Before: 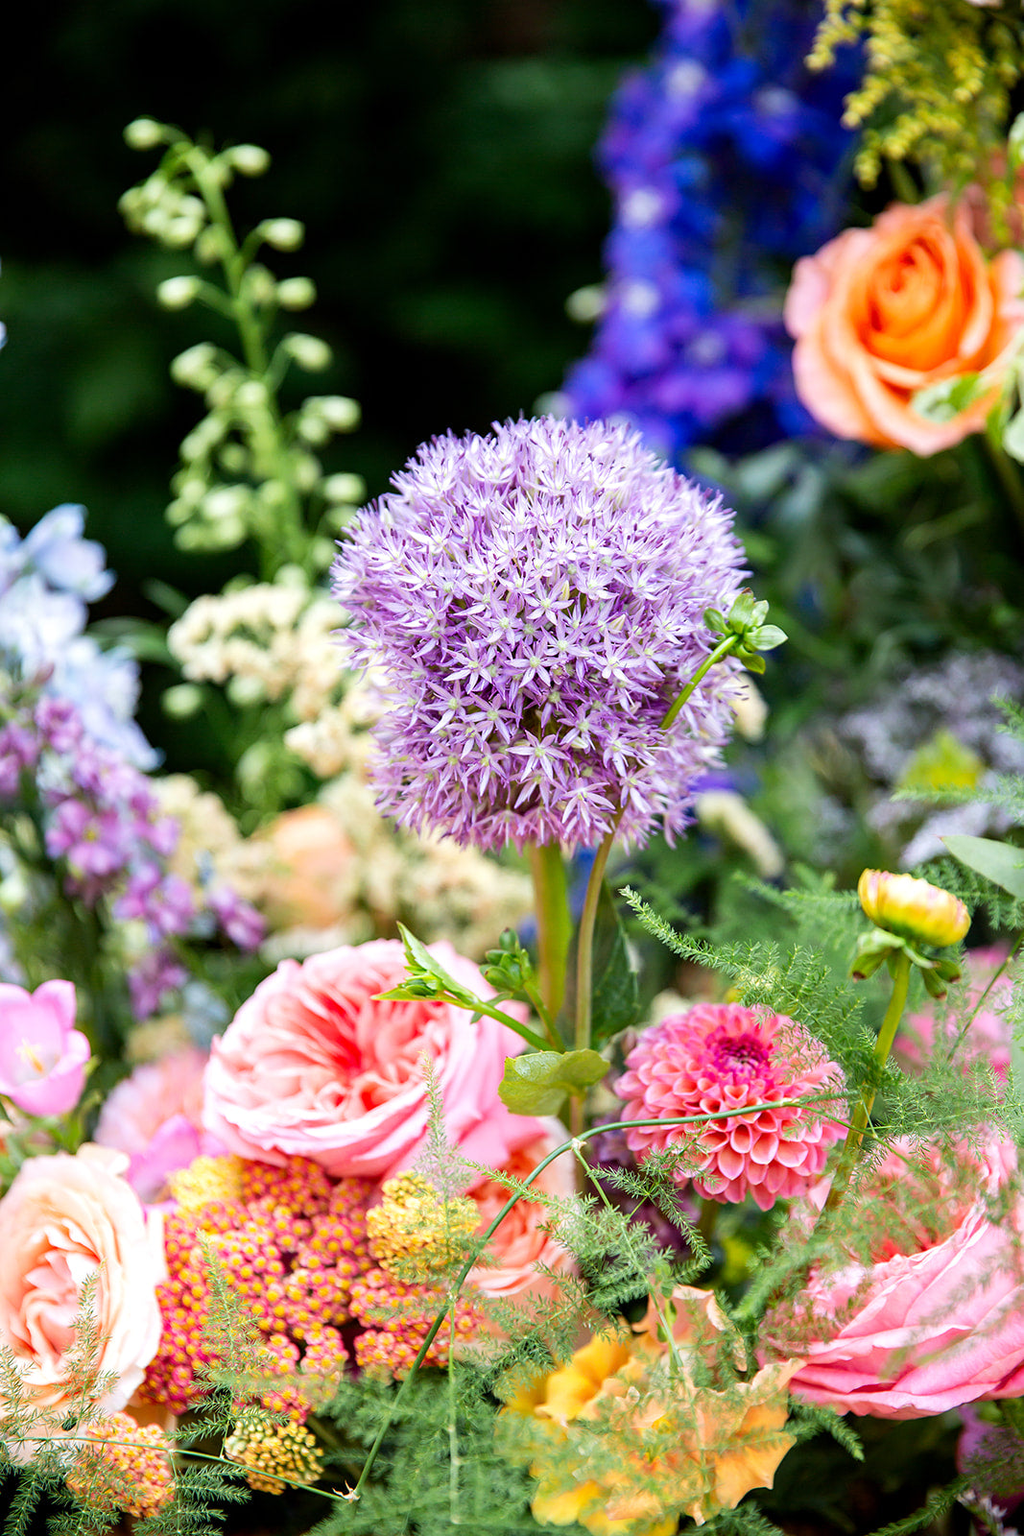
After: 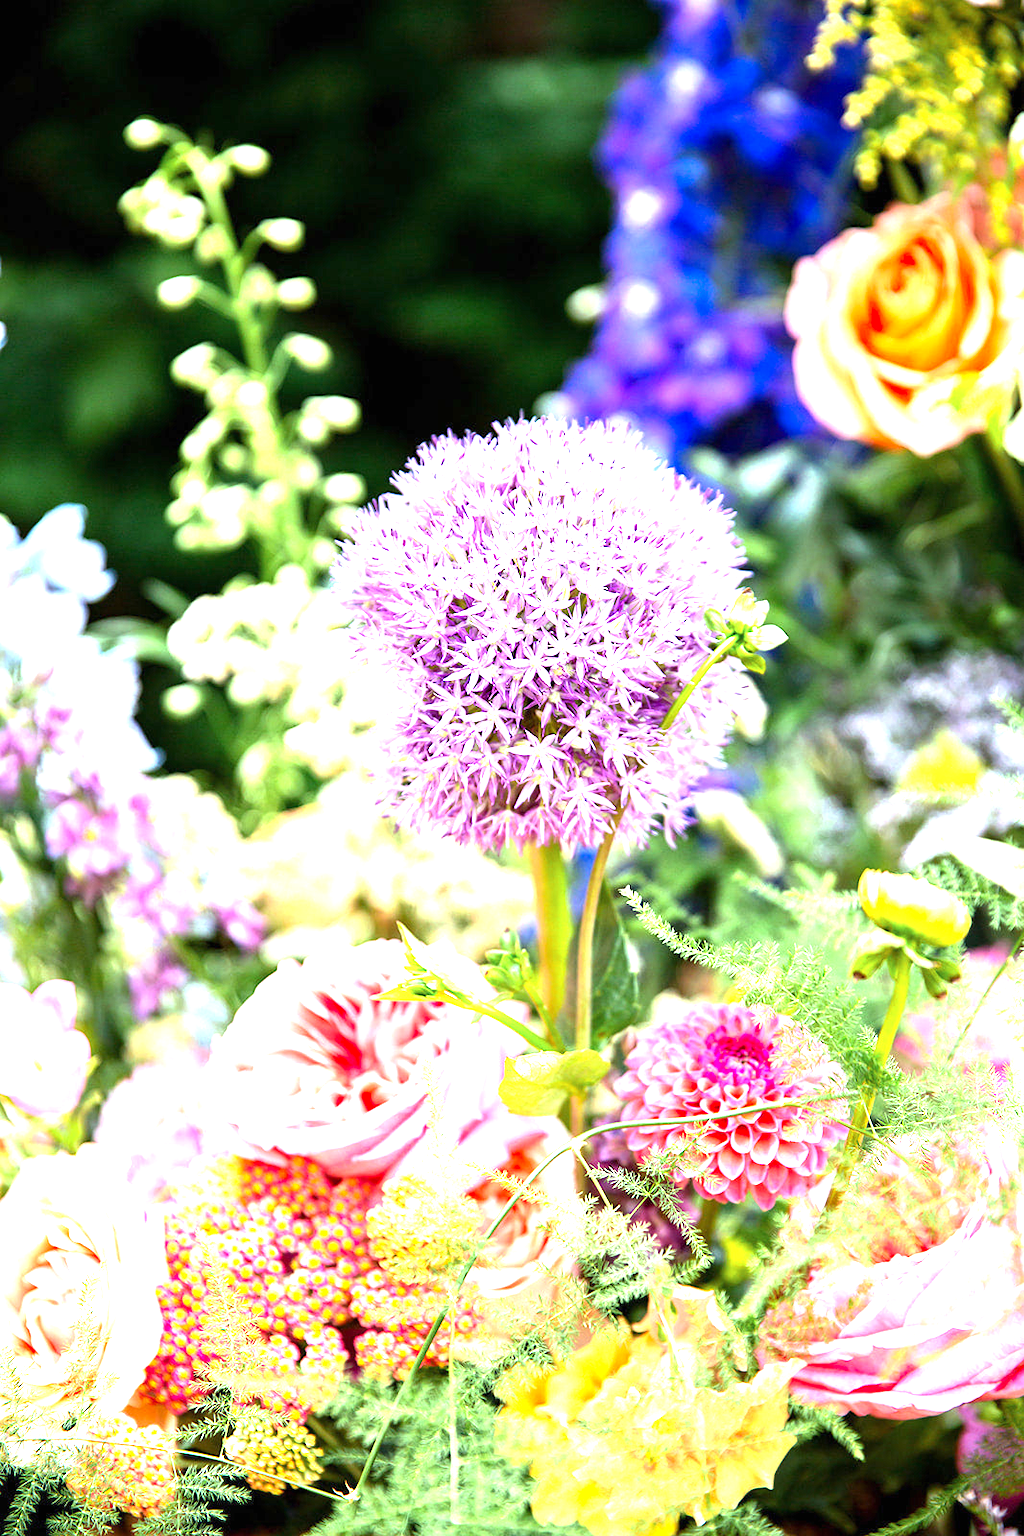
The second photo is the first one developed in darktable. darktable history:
exposure: black level correction 0, exposure 1.5 EV, compensate exposure bias true, compensate highlight preservation false
color zones: curves: ch0 [(0.25, 0.5) (0.463, 0.627) (0.484, 0.637) (0.75, 0.5)]
